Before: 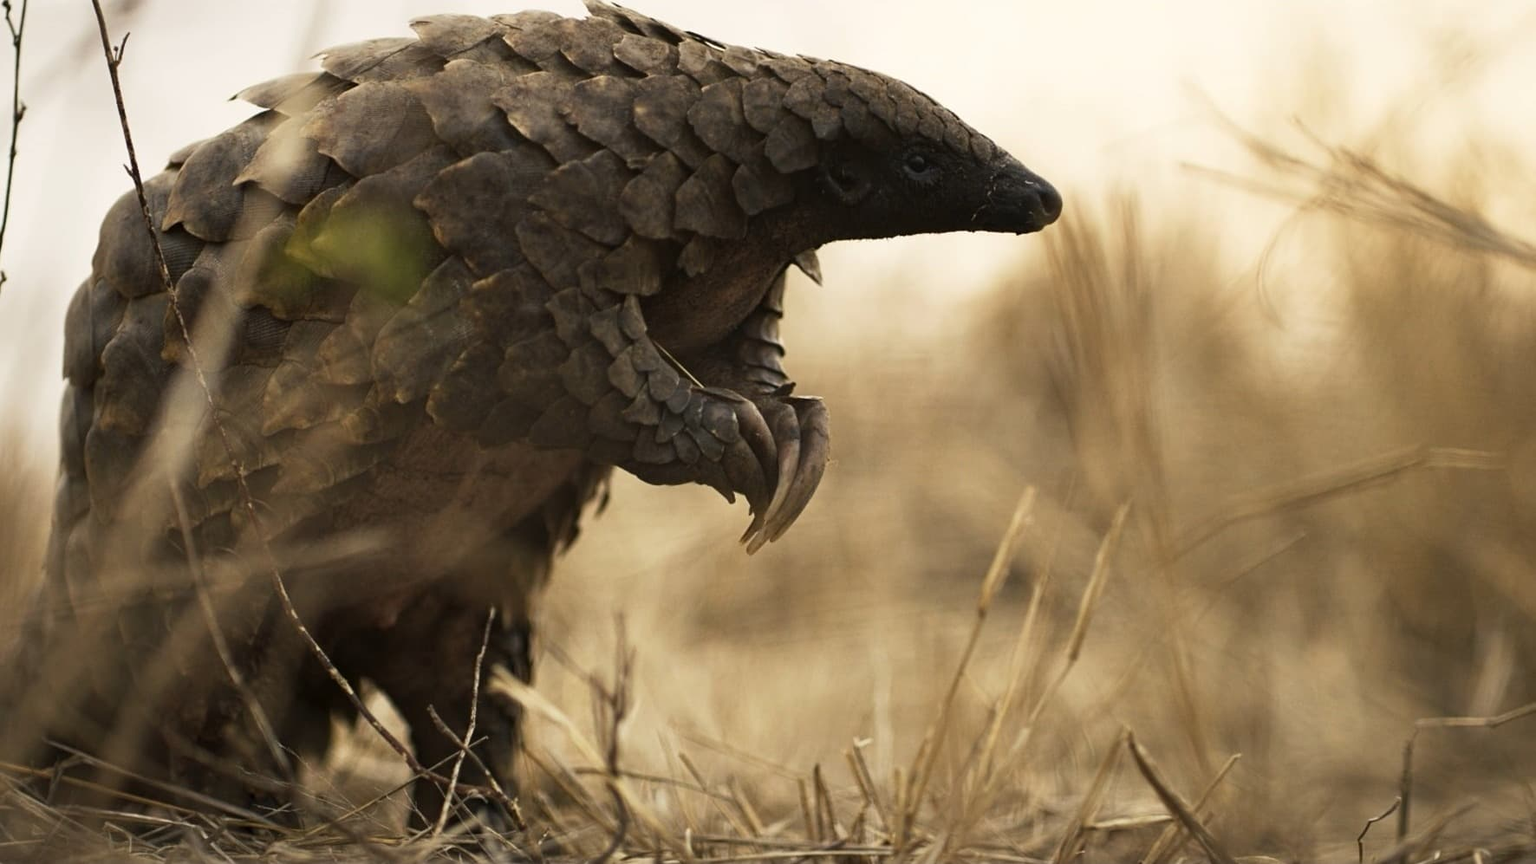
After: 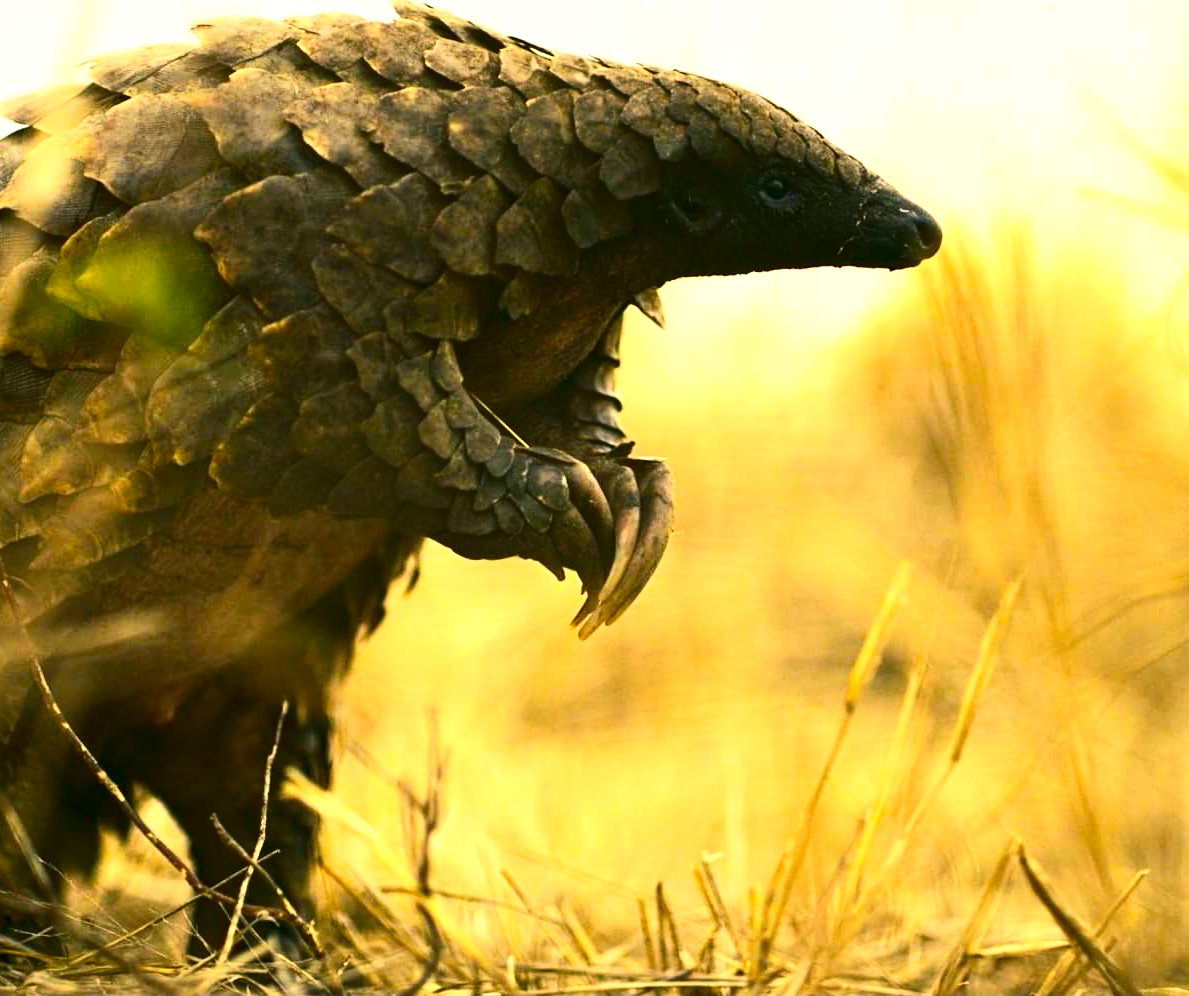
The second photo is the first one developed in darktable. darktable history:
contrast brightness saturation: contrast 0.269, brightness 0.01, saturation 0.854
exposure: black level correction 0, exposure 1 EV, compensate highlight preservation false
crop and rotate: left 15.996%, right 16.859%
color correction: highlights a* -0.58, highlights b* 9.32, shadows a* -9.29, shadows b* 1.57
